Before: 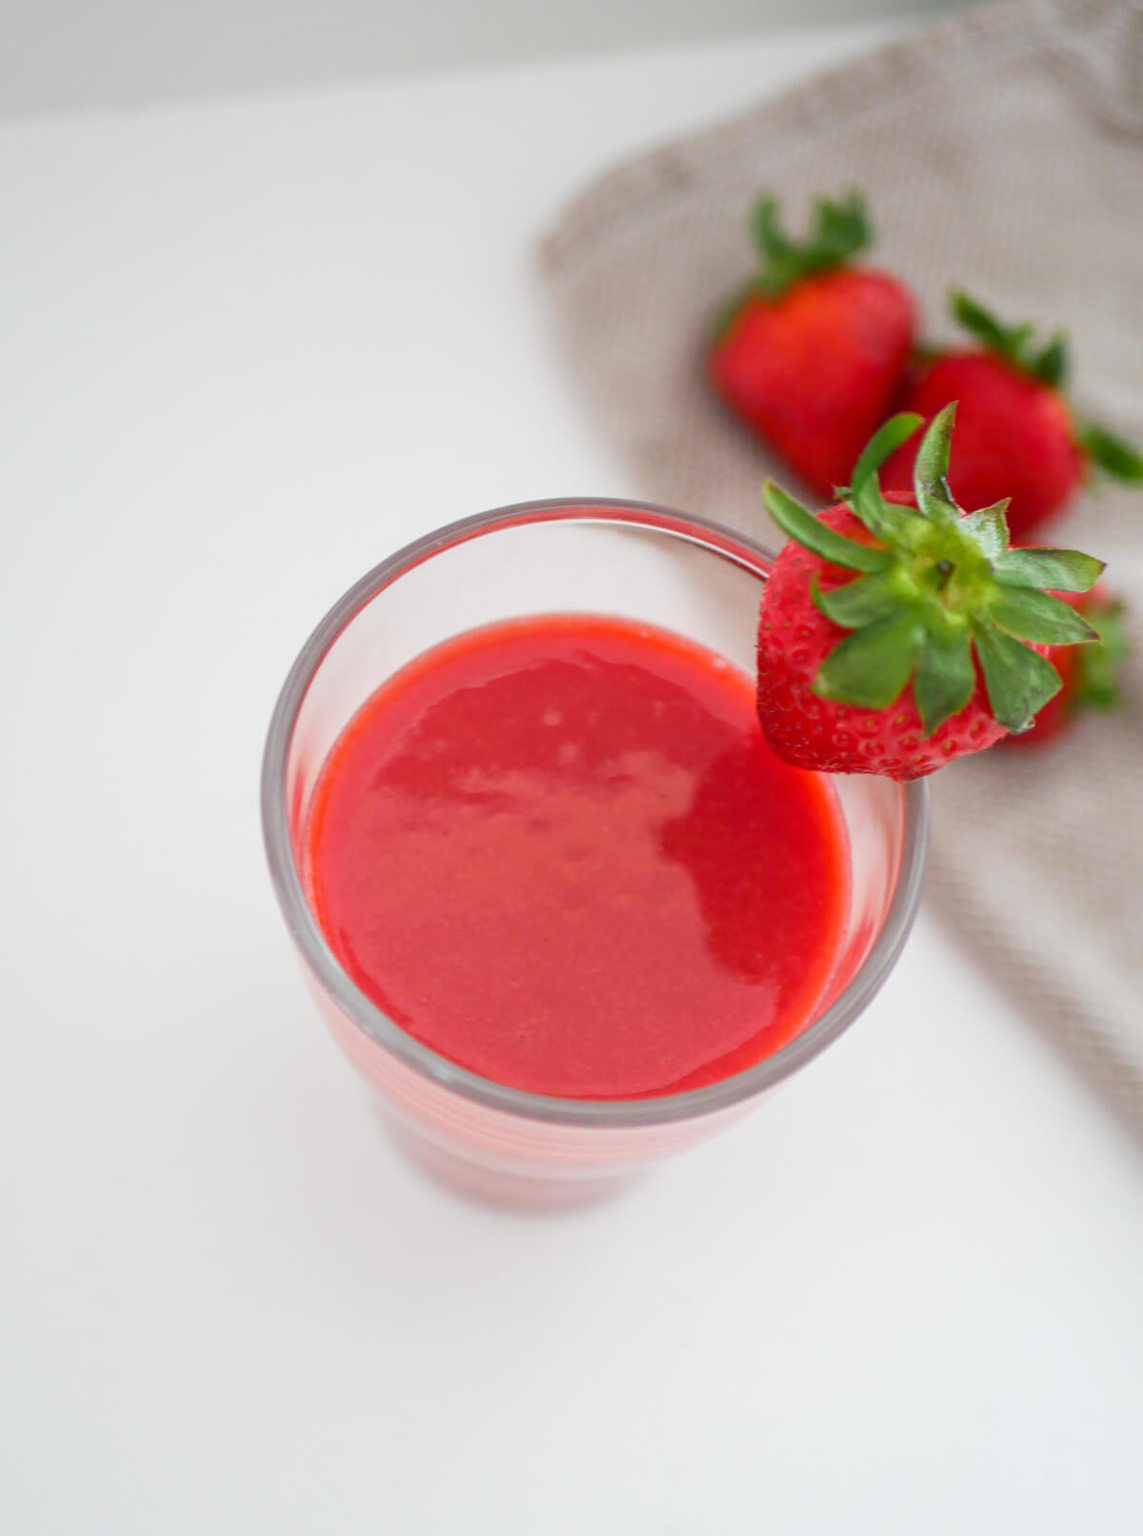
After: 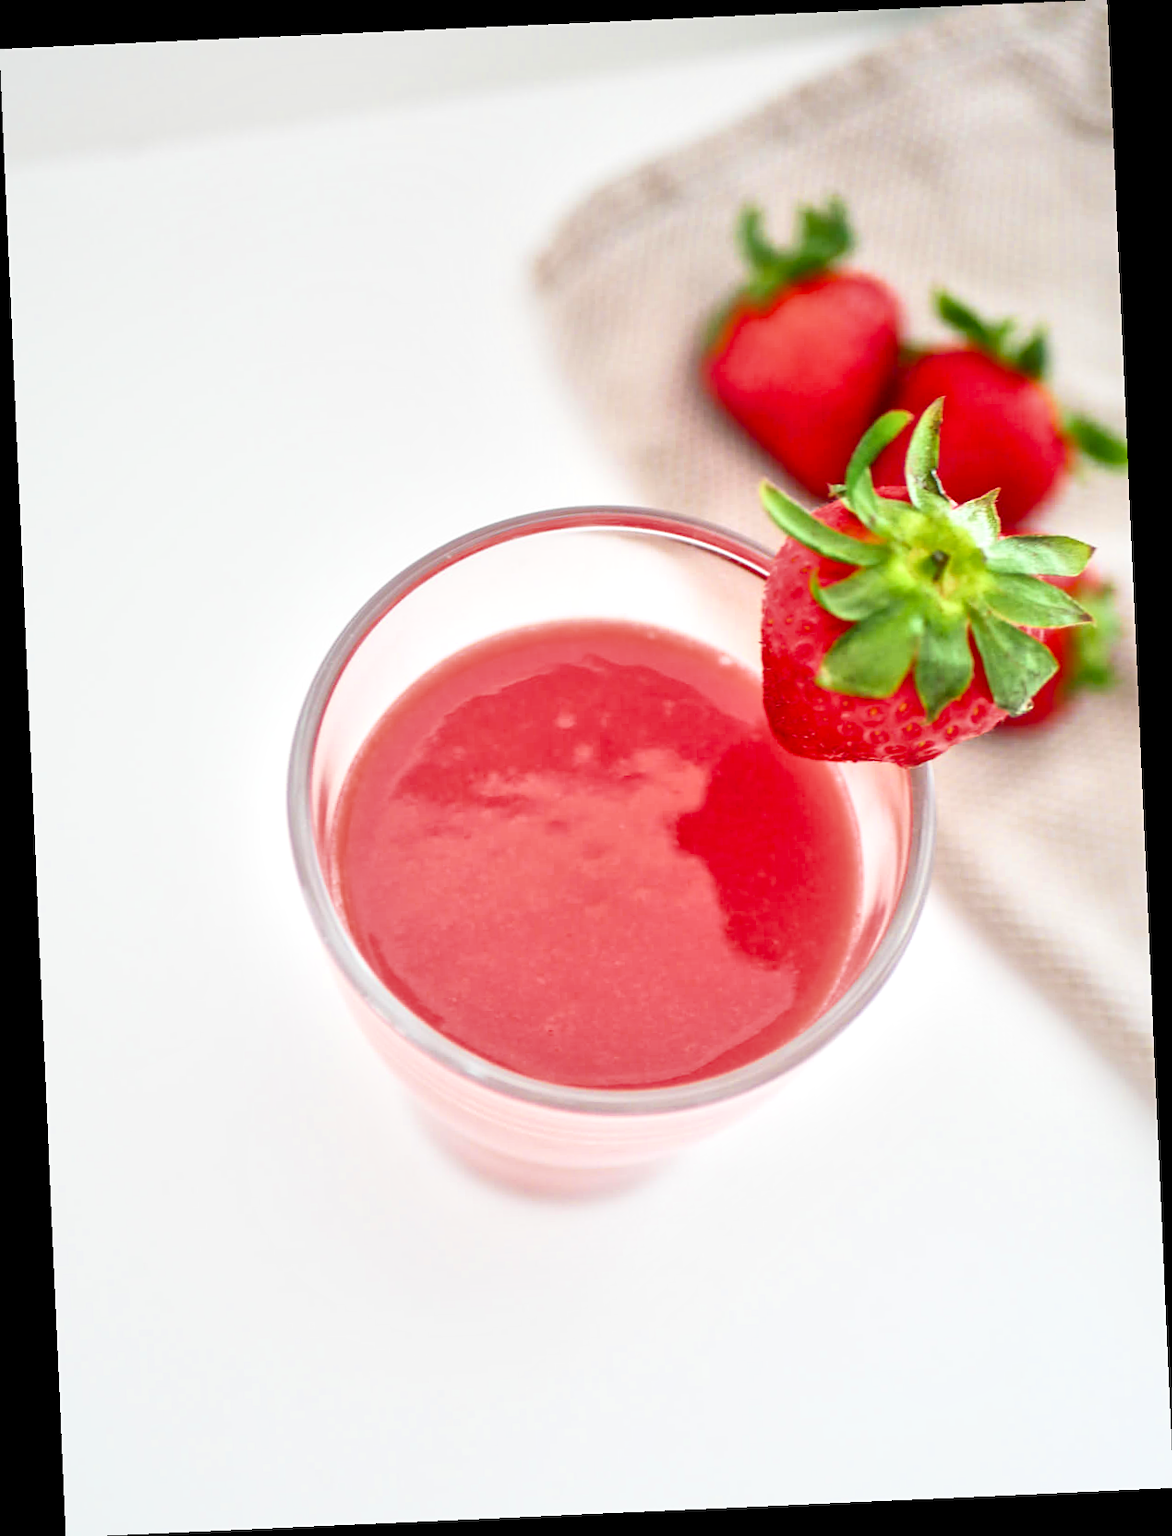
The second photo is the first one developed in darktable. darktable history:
rotate and perspective: rotation -2.56°, automatic cropping off
sharpen: amount 0.2
filmic rgb: black relative exposure -7.82 EV, white relative exposure 4.29 EV, hardness 3.86, color science v6 (2022)
exposure: black level correction 0, exposure 1.45 EV, compensate exposure bias true, compensate highlight preservation false
contrast brightness saturation: brightness -0.09
local contrast: mode bilateral grid, contrast 20, coarseness 50, detail 171%, midtone range 0.2
